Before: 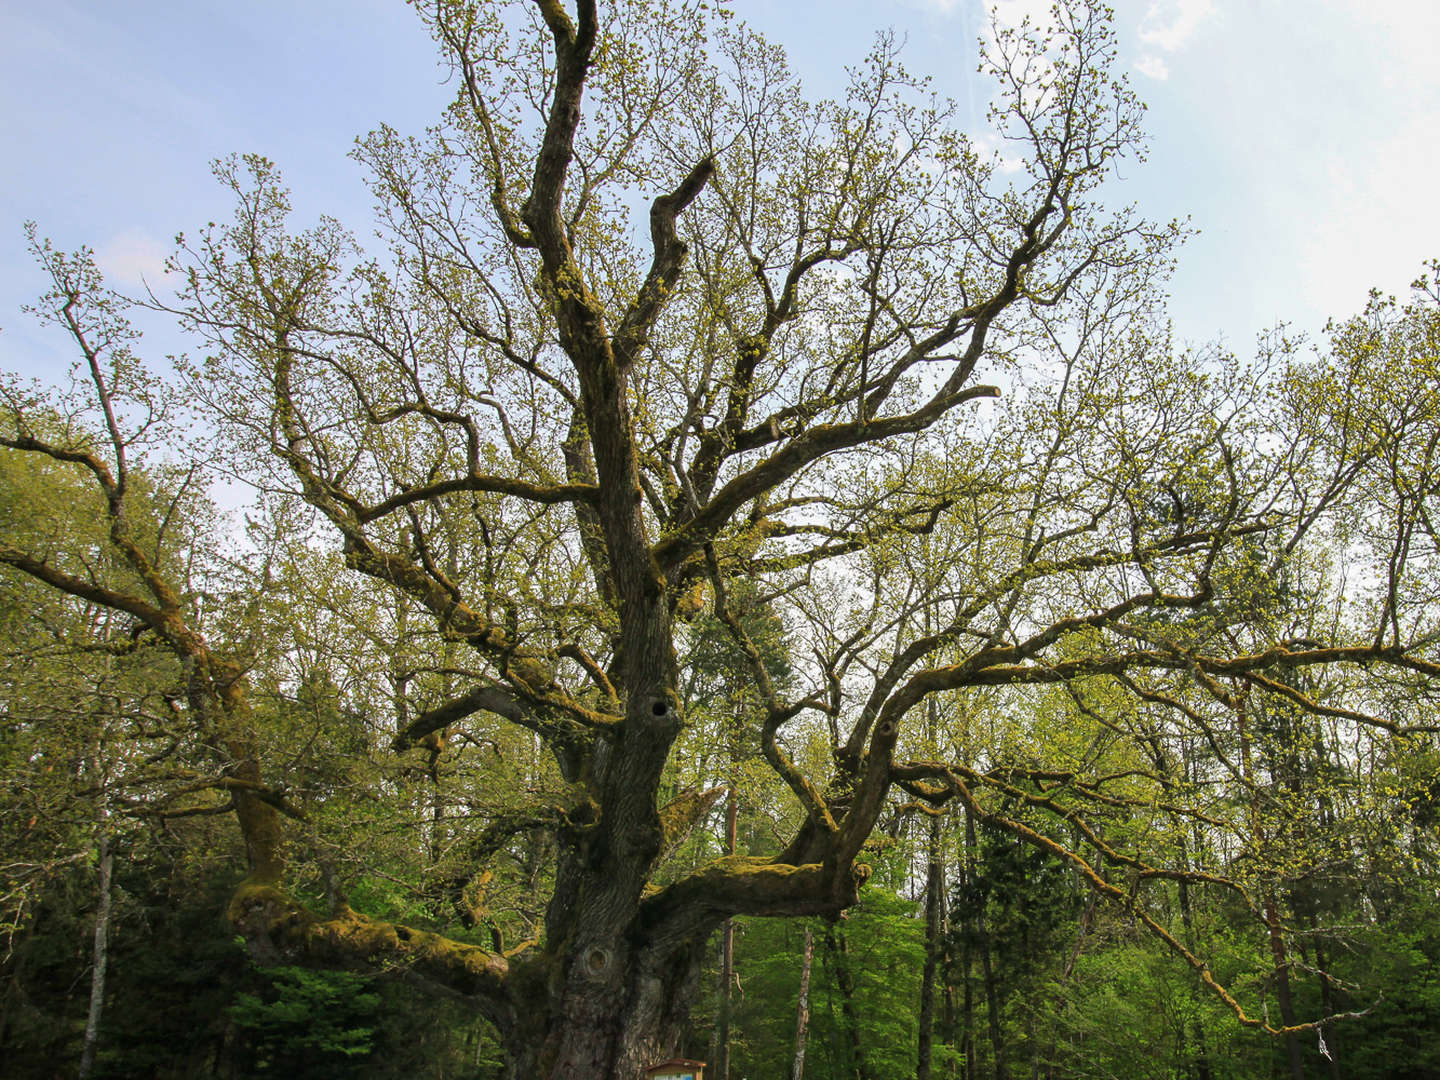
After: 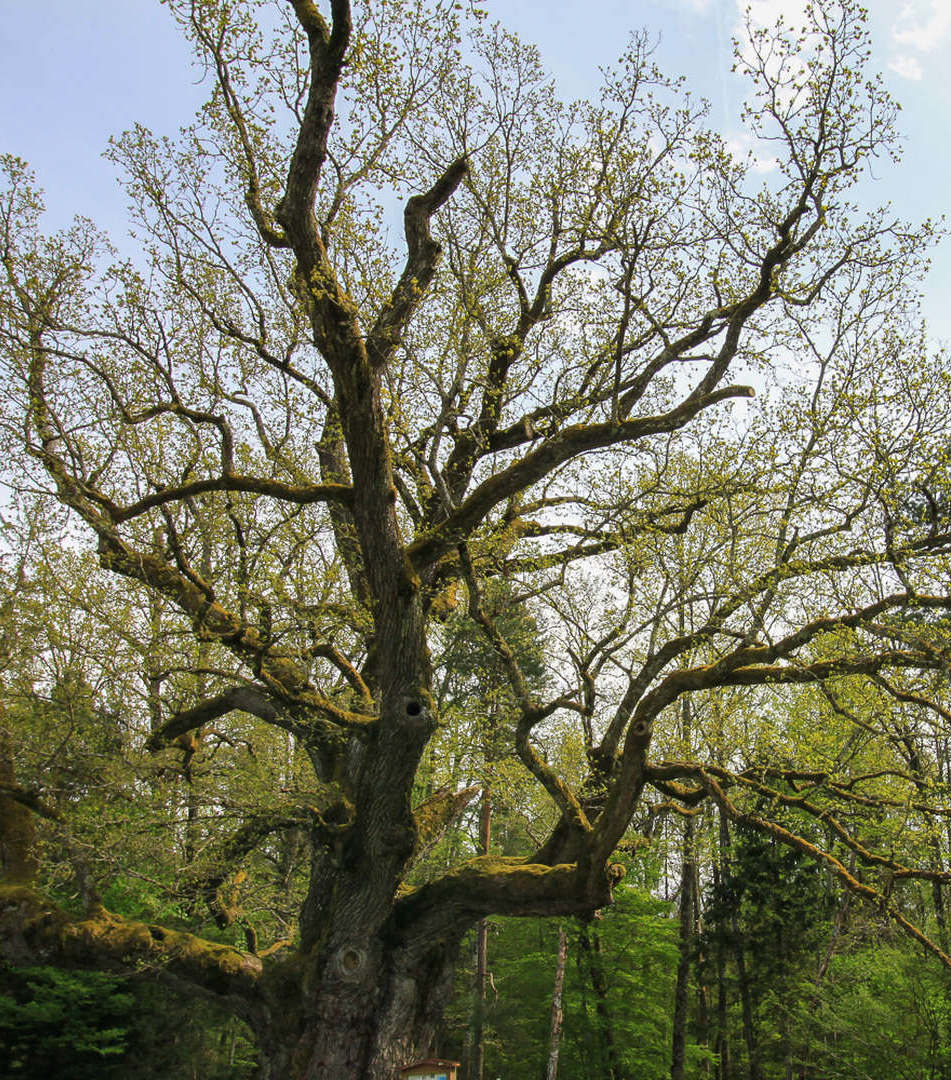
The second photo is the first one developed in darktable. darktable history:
crop: left 17.115%, right 16.802%
